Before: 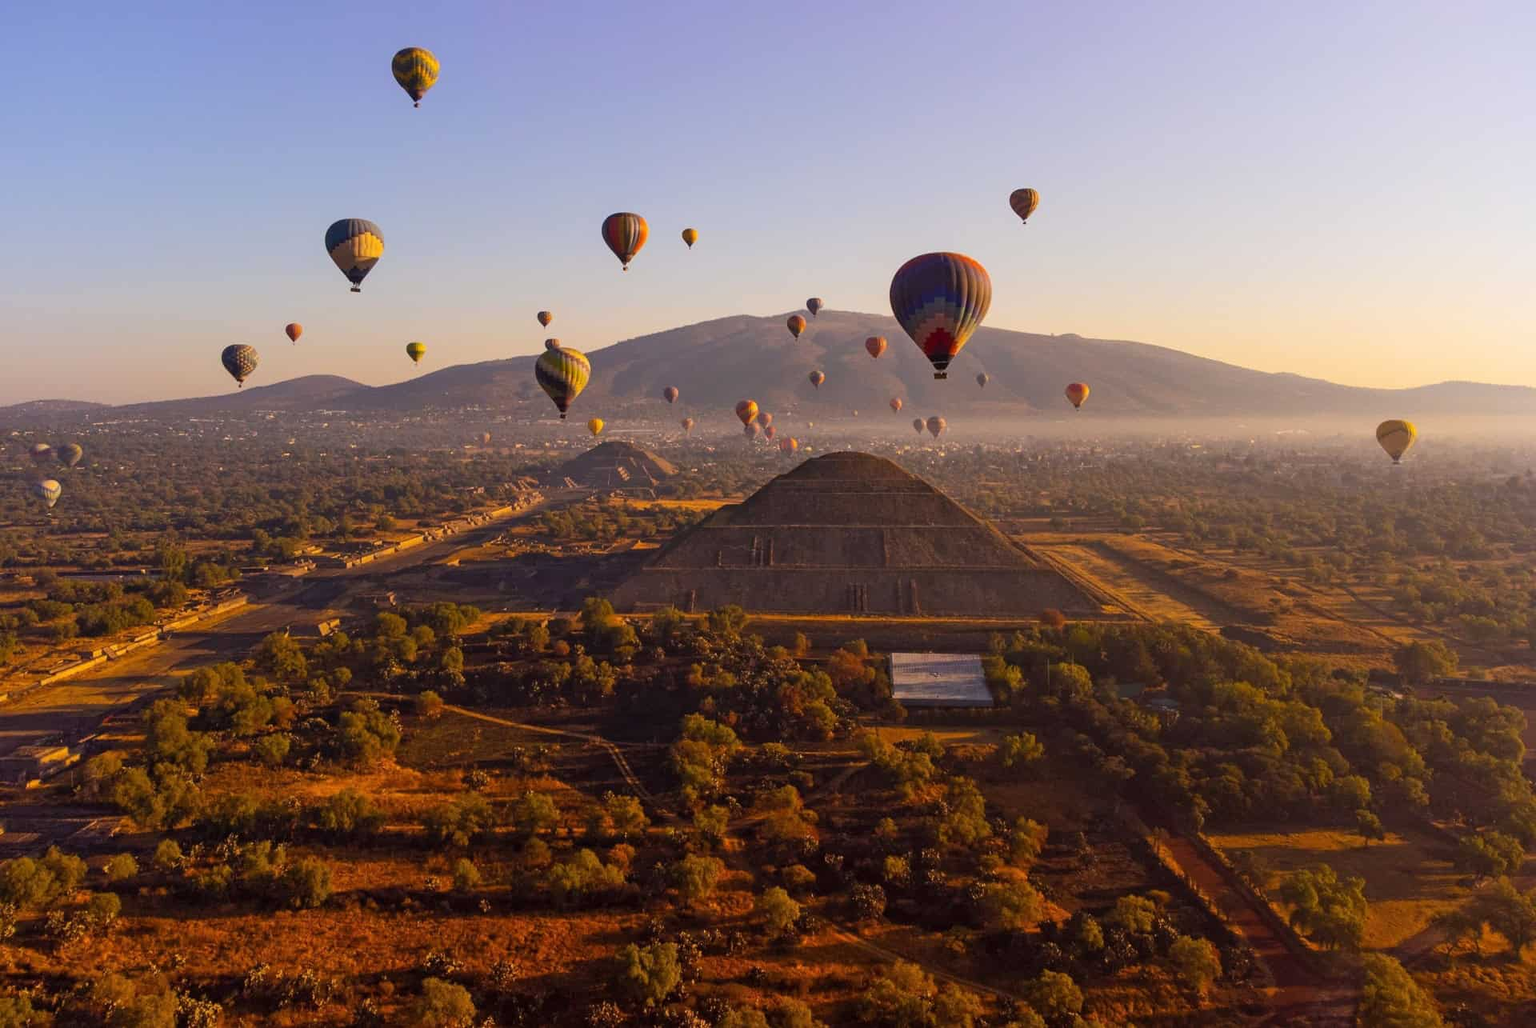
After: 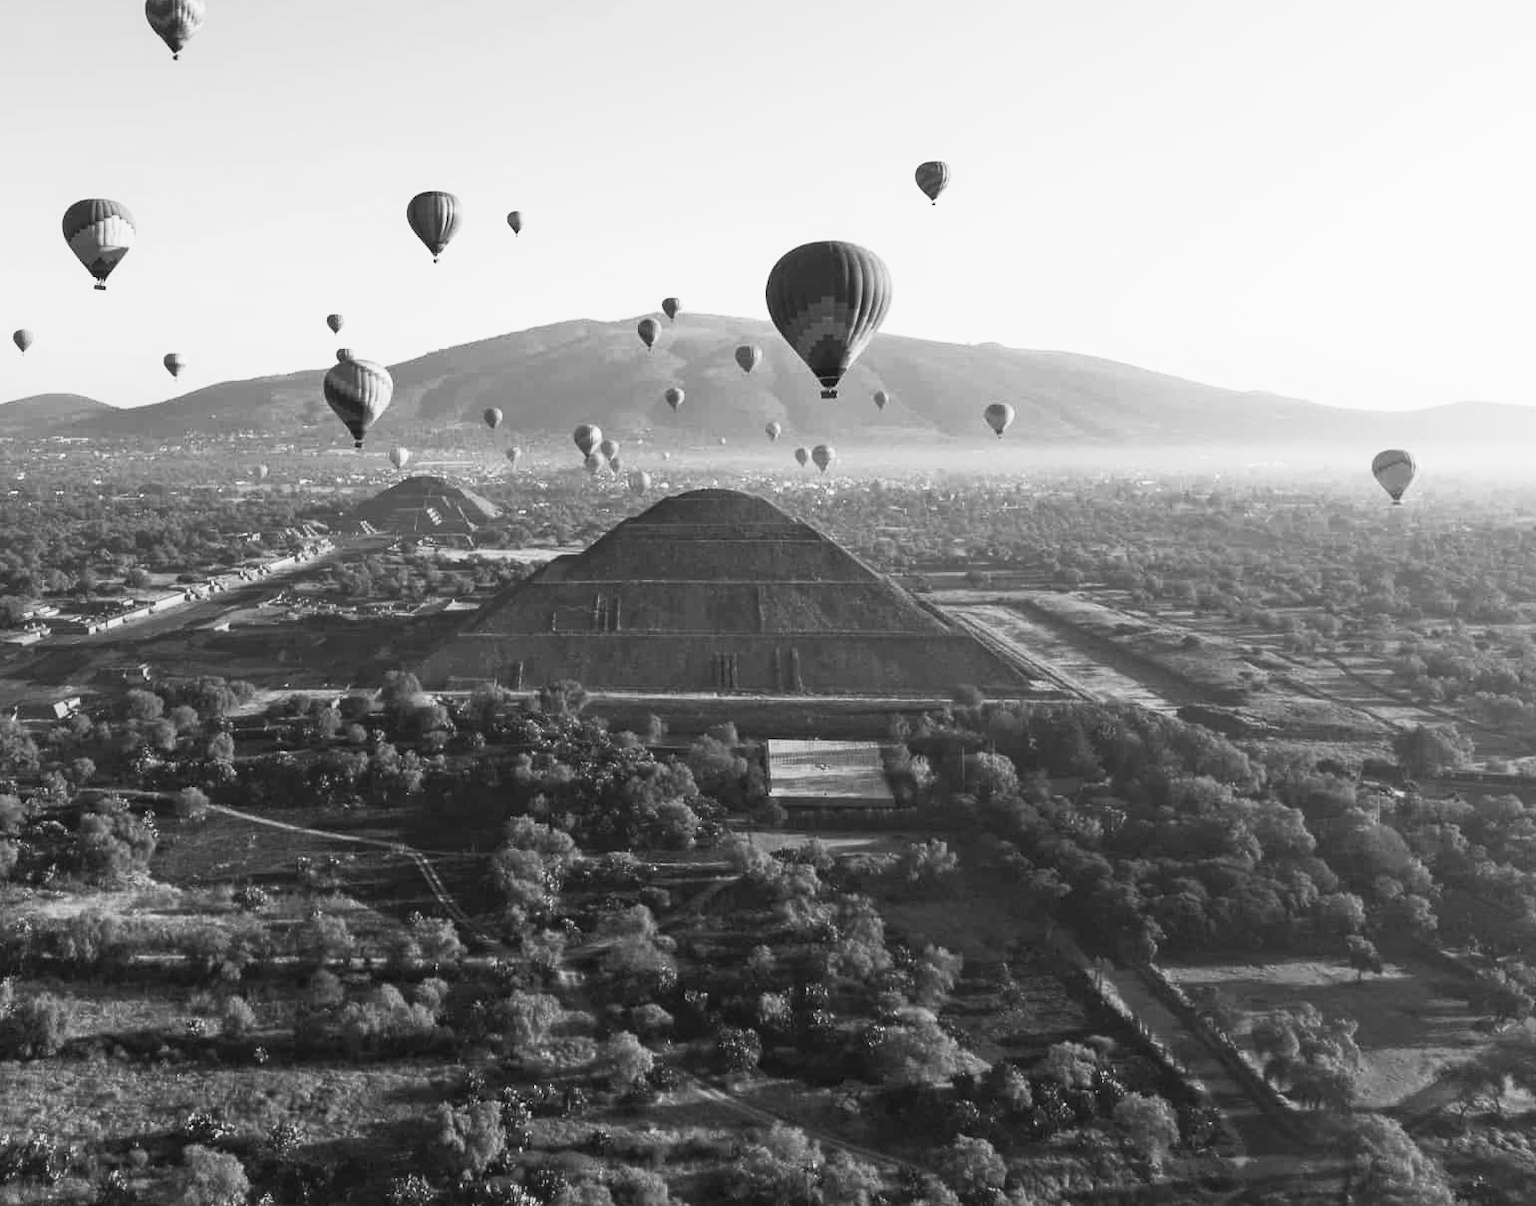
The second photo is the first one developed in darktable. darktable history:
monochrome: on, module defaults
contrast brightness saturation: contrast 0.43, brightness 0.56, saturation -0.19
rotate and perspective: crop left 0, crop top 0
crop and rotate: left 17.959%, top 5.771%, right 1.742%
